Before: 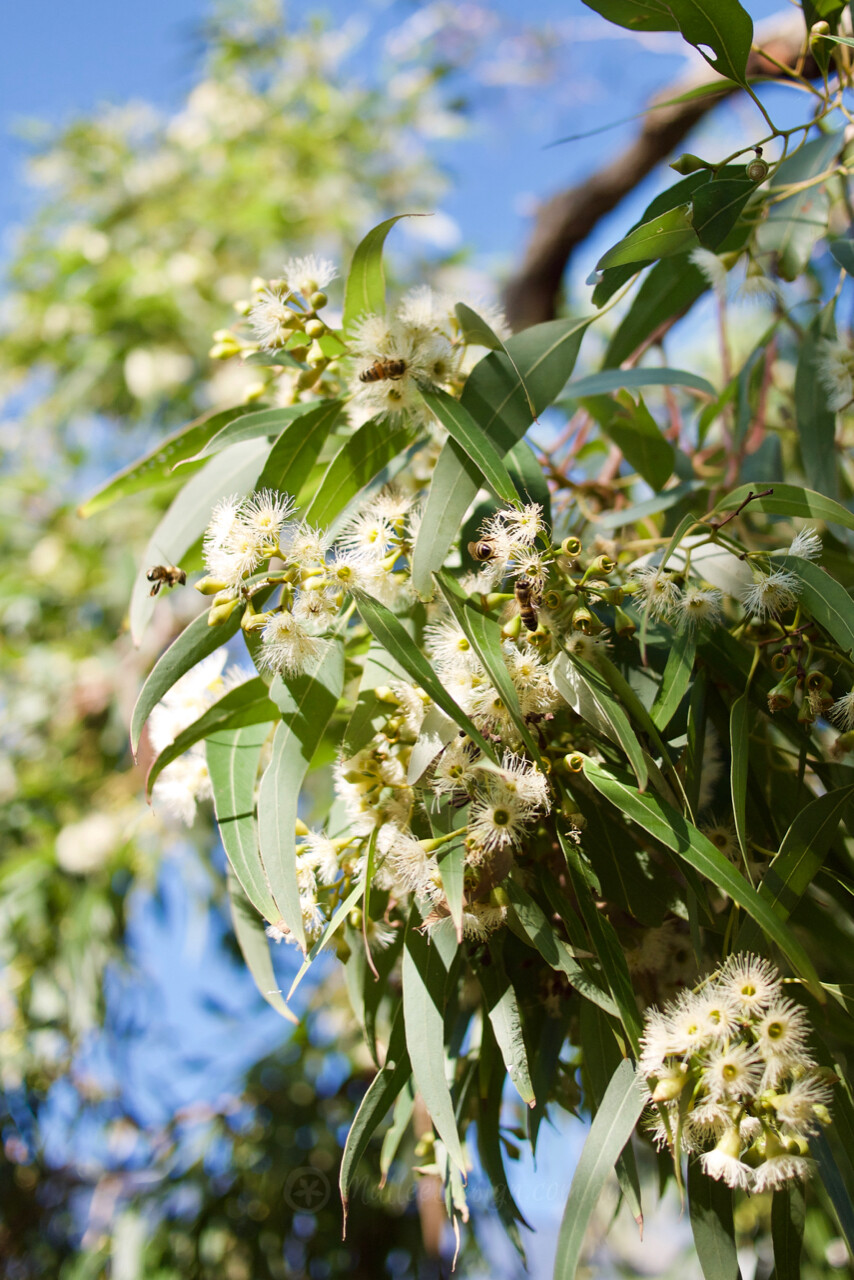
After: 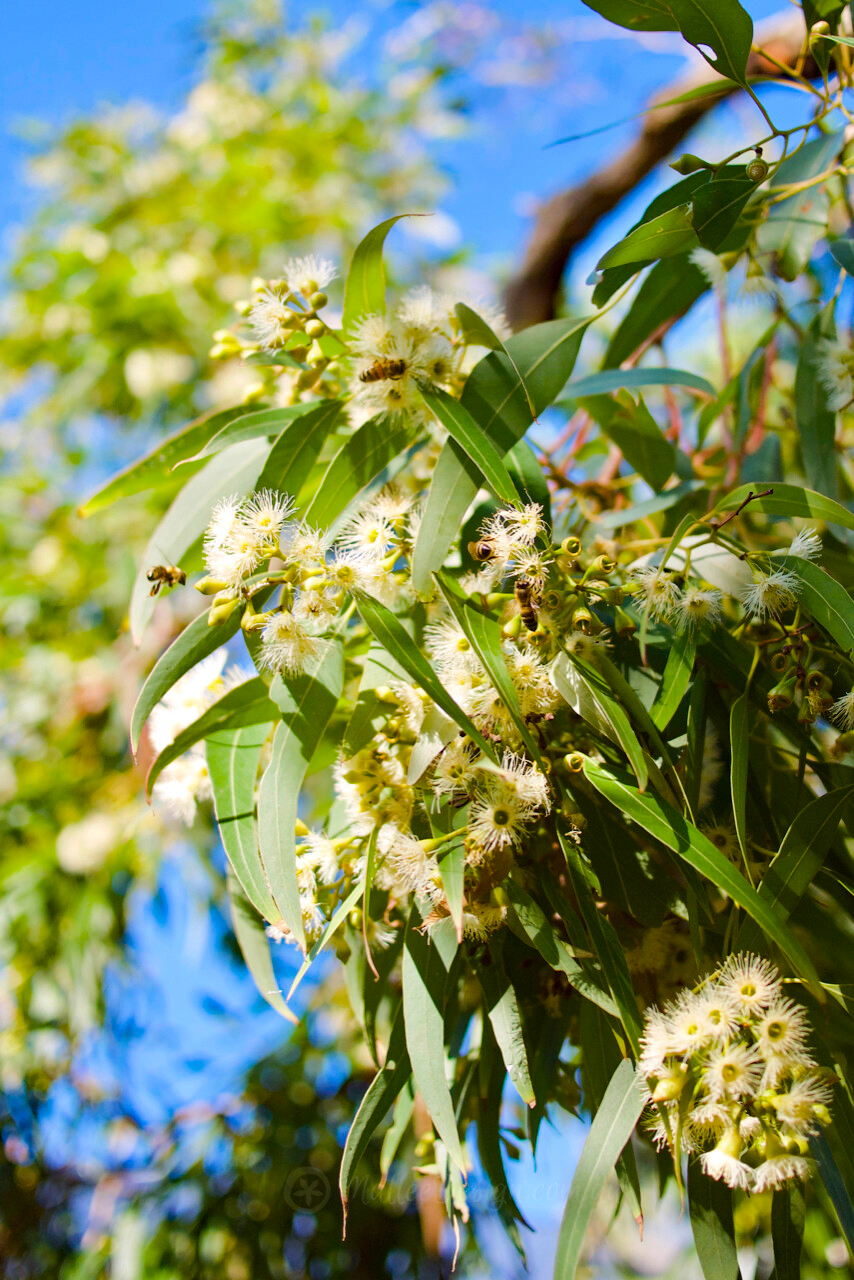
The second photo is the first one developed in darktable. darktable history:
color balance rgb: perceptual saturation grading › global saturation 25%, perceptual brilliance grading › mid-tones 10%, perceptual brilliance grading › shadows 15%, global vibrance 20%
haze removal: compatibility mode true, adaptive false
